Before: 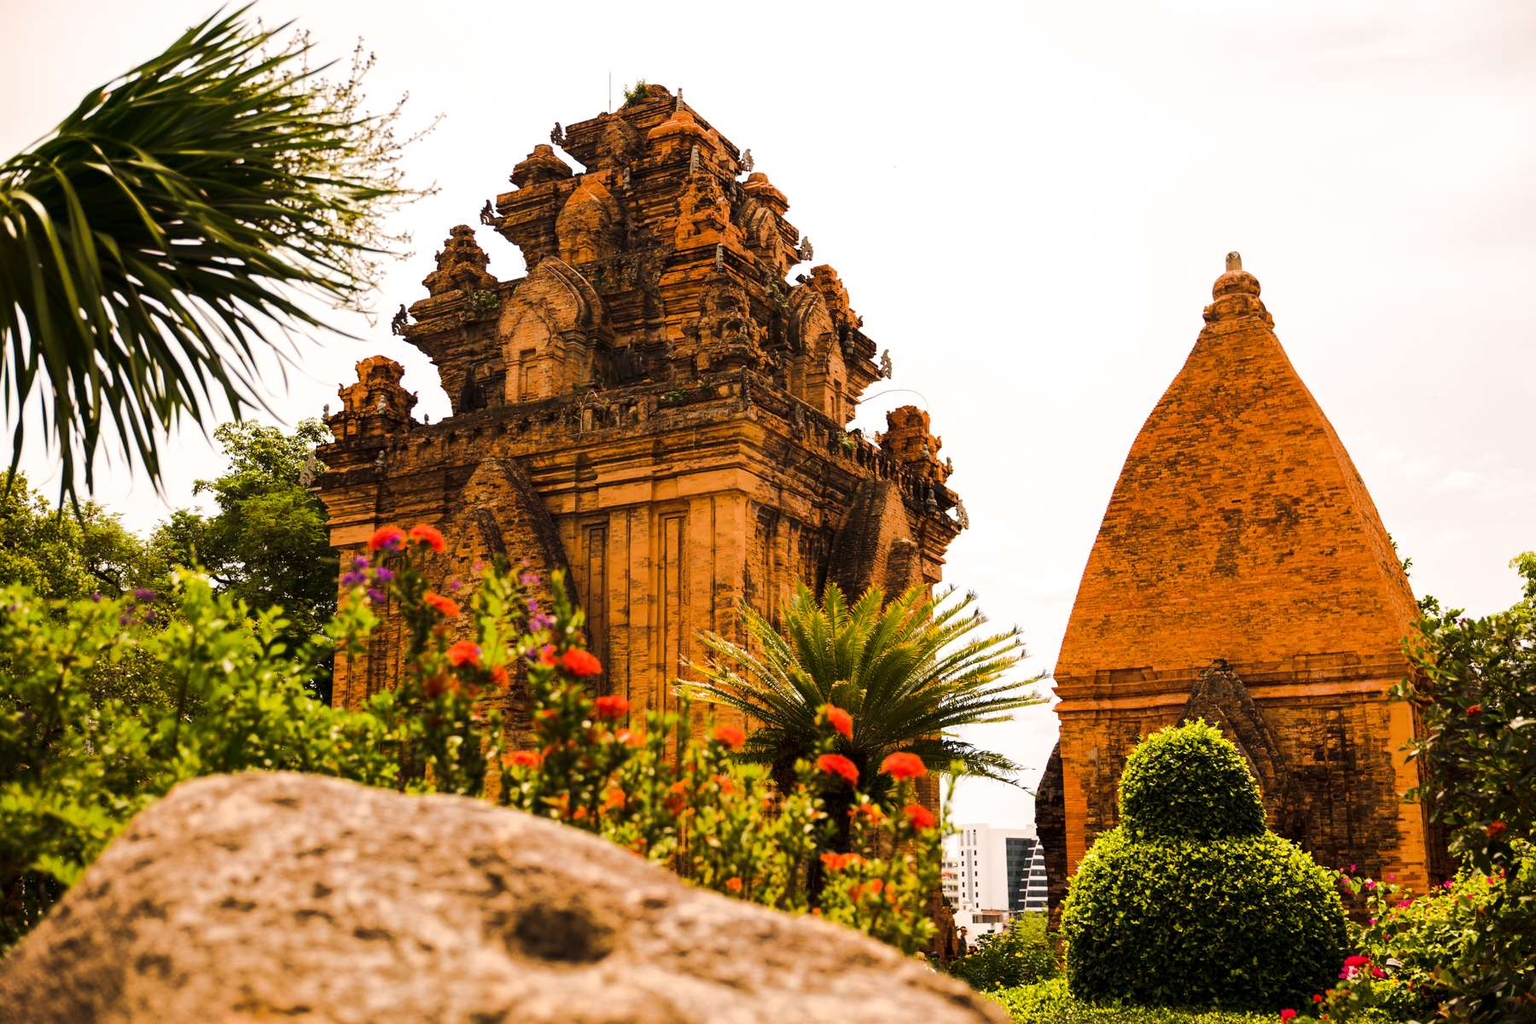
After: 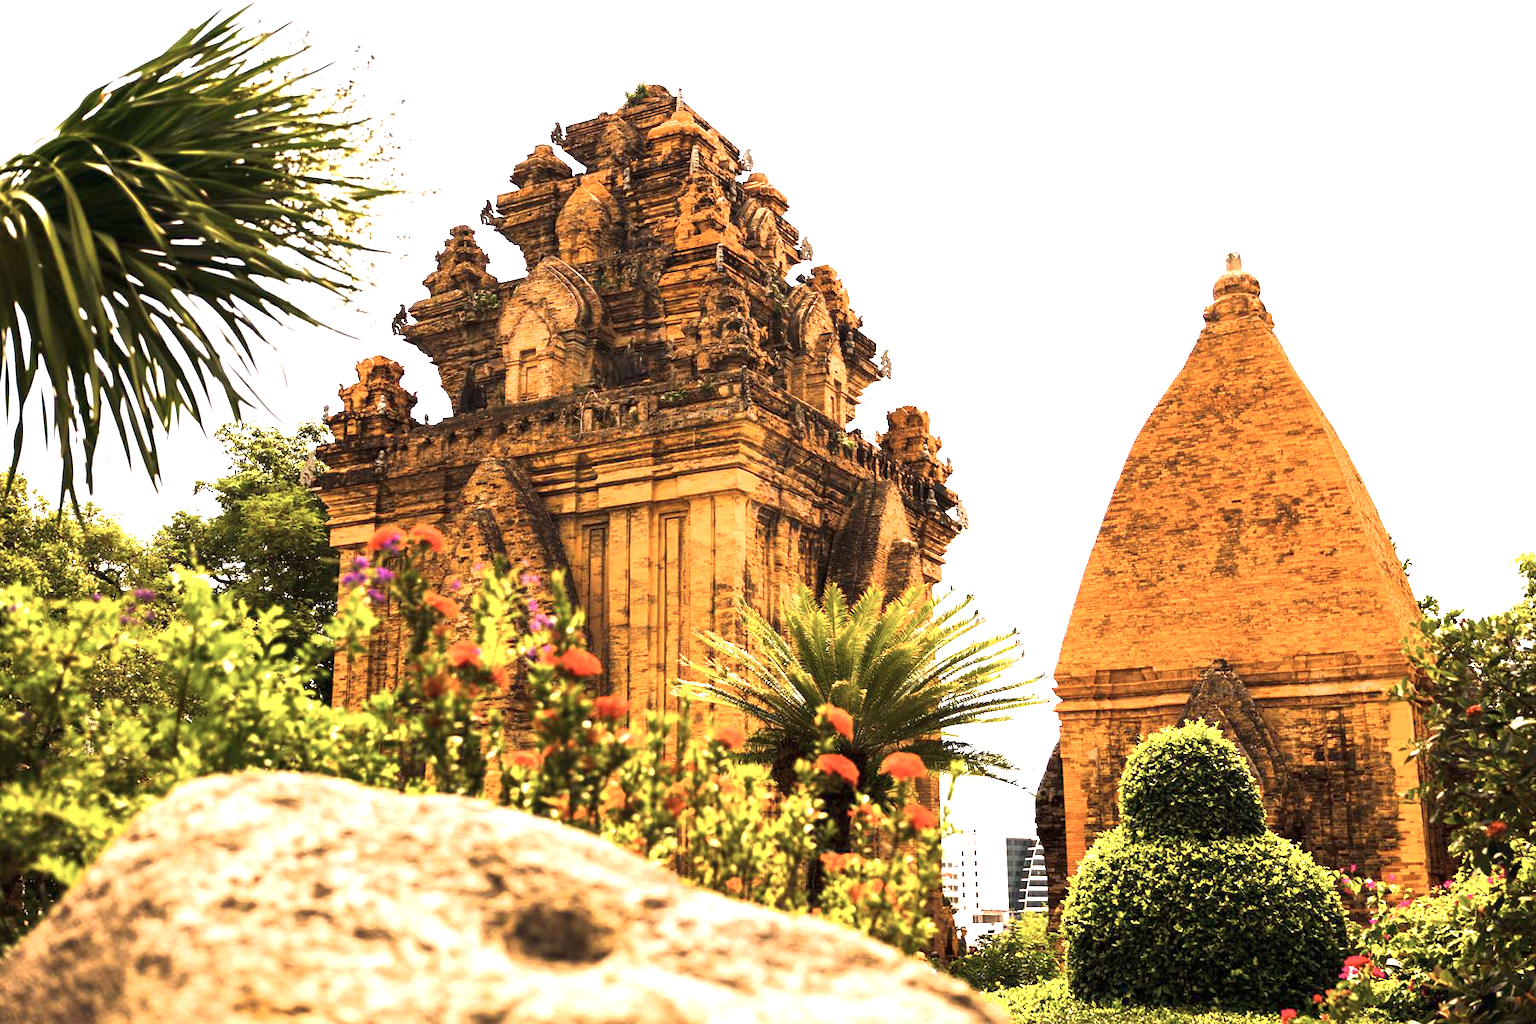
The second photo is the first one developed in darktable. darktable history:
color correction: saturation 0.8
exposure: black level correction 0, exposure 1.2 EV, compensate exposure bias true, compensate highlight preservation false
